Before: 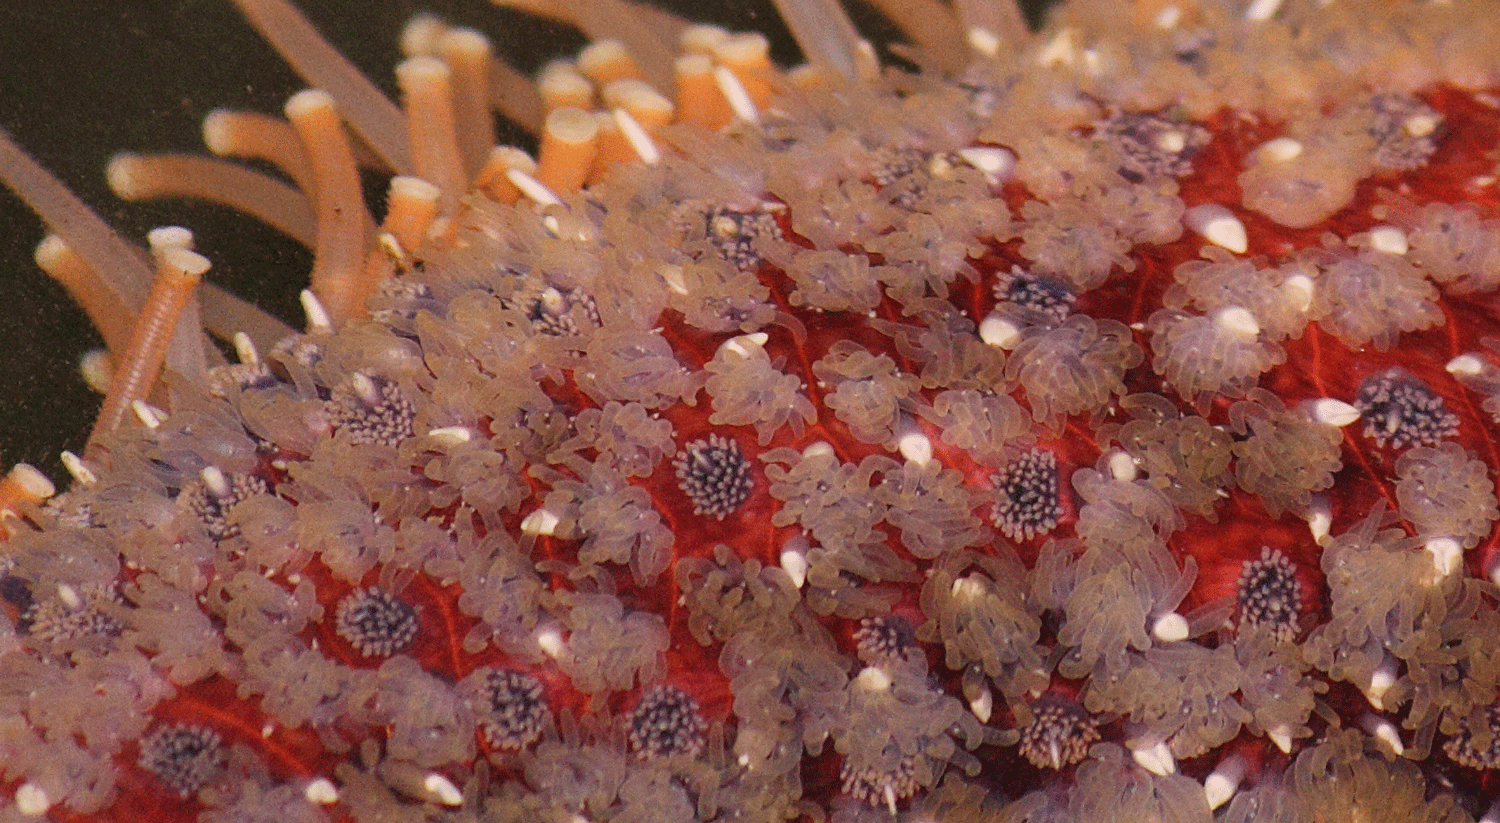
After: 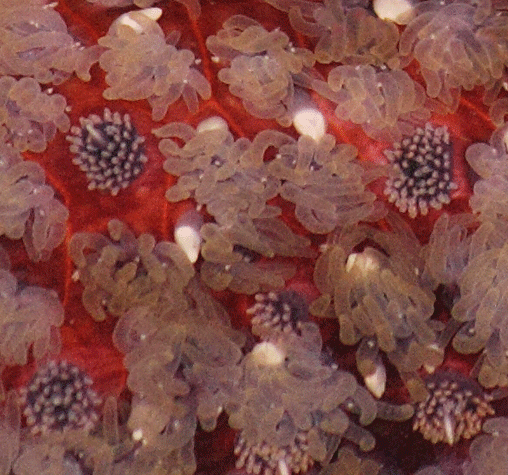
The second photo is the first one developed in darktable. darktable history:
crop: left 40.407%, top 39.518%, right 25.686%, bottom 2.707%
